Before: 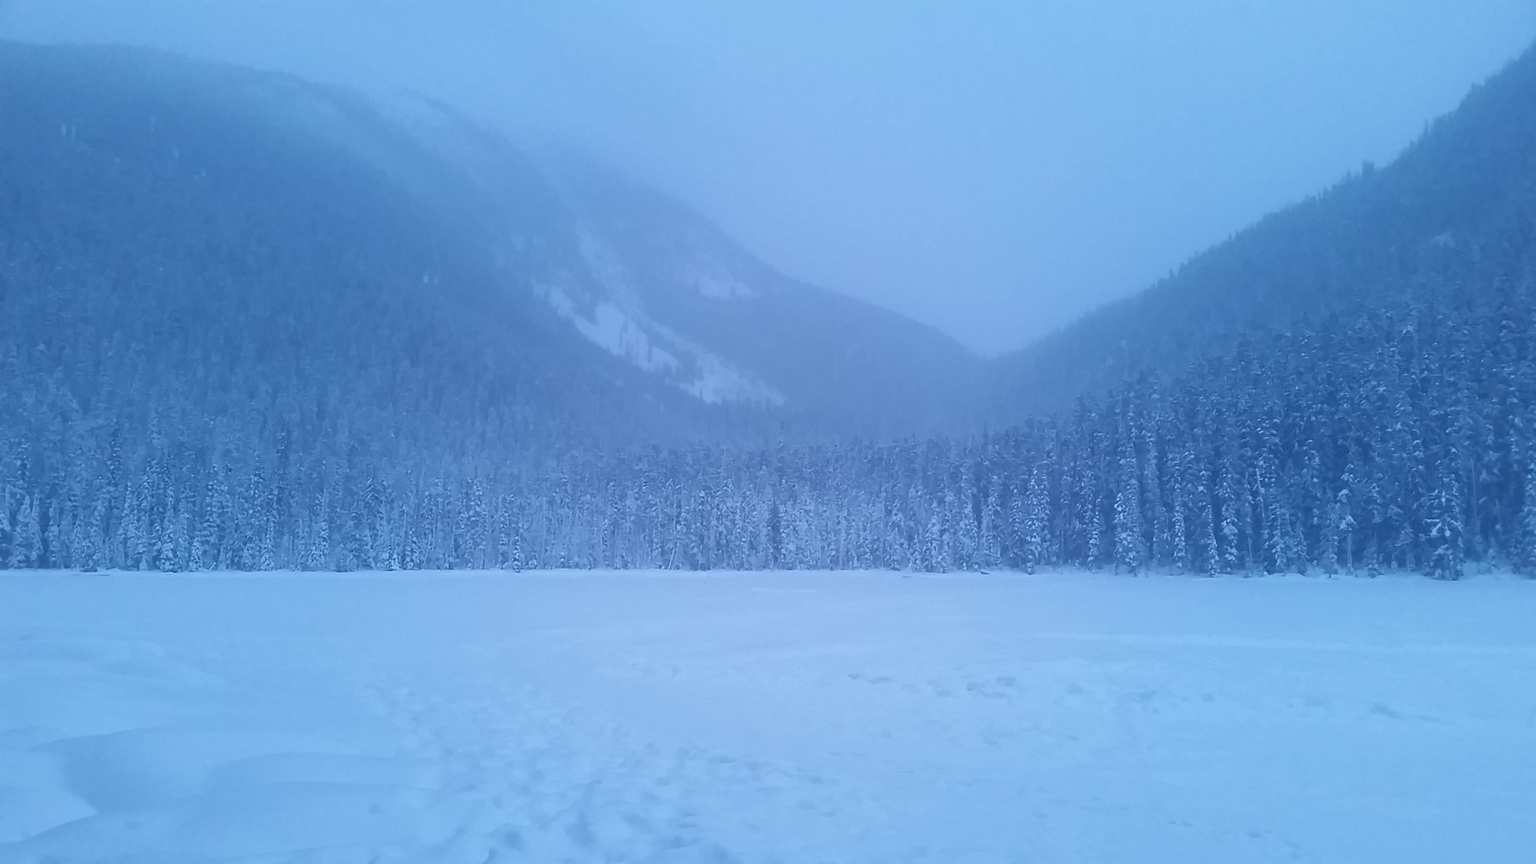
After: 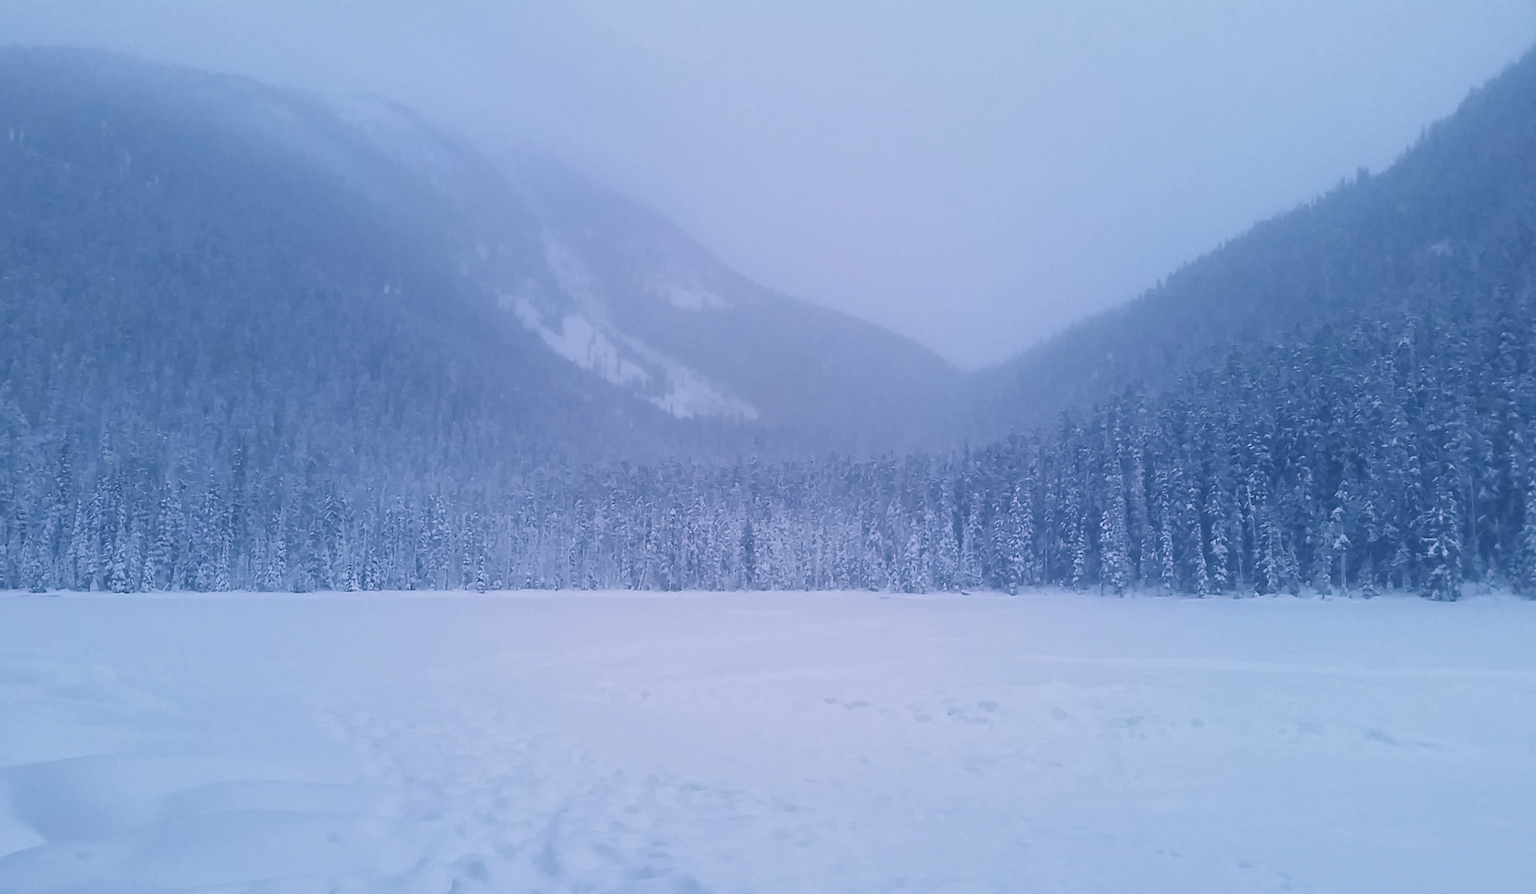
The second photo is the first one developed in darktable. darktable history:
color correction: highlights a* 11.33, highlights b* 12.35
crop and rotate: left 3.435%
color zones: curves: ch2 [(0, 0.488) (0.143, 0.417) (0.286, 0.212) (0.429, 0.179) (0.571, 0.154) (0.714, 0.415) (0.857, 0.495) (1, 0.488)]
filmic rgb: black relative exposure -3.73 EV, white relative exposure 2.74 EV, dynamic range scaling -5.52%, hardness 3.04
